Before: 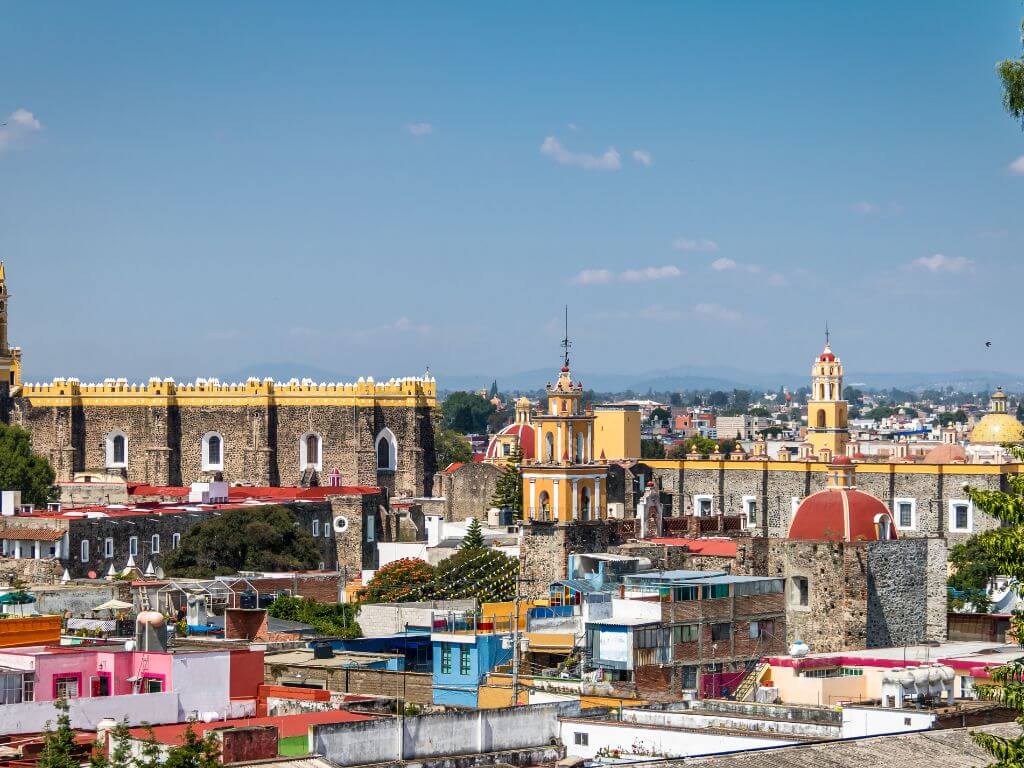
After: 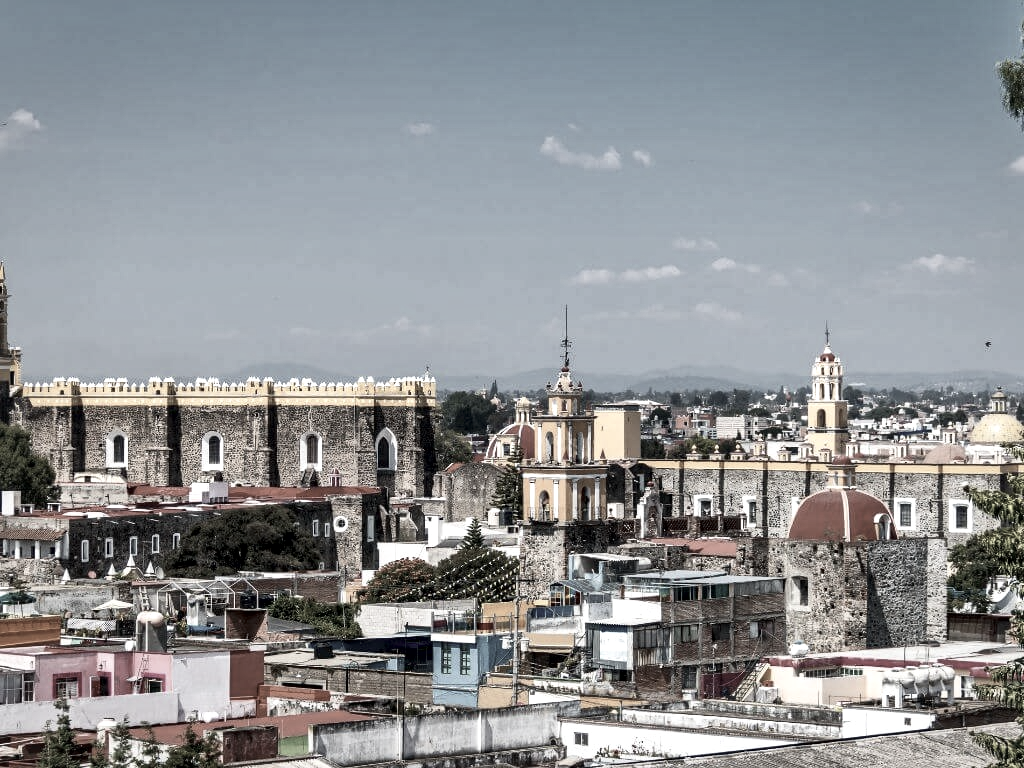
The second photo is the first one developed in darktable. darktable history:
color zones: curves: ch1 [(0, 0.153) (0.143, 0.15) (0.286, 0.151) (0.429, 0.152) (0.571, 0.152) (0.714, 0.151) (0.857, 0.151) (1, 0.153)]
tone curve: curves: ch0 [(0, 0) (0.003, 0.01) (0.011, 0.015) (0.025, 0.023) (0.044, 0.037) (0.069, 0.055) (0.1, 0.08) (0.136, 0.114) (0.177, 0.155) (0.224, 0.201) (0.277, 0.254) (0.335, 0.319) (0.399, 0.387) (0.468, 0.459) (0.543, 0.544) (0.623, 0.634) (0.709, 0.731) (0.801, 0.827) (0.898, 0.921) (1, 1)], color space Lab, independent channels, preserve colors none
local contrast: mode bilateral grid, contrast 25, coarseness 60, detail 151%, midtone range 0.2
